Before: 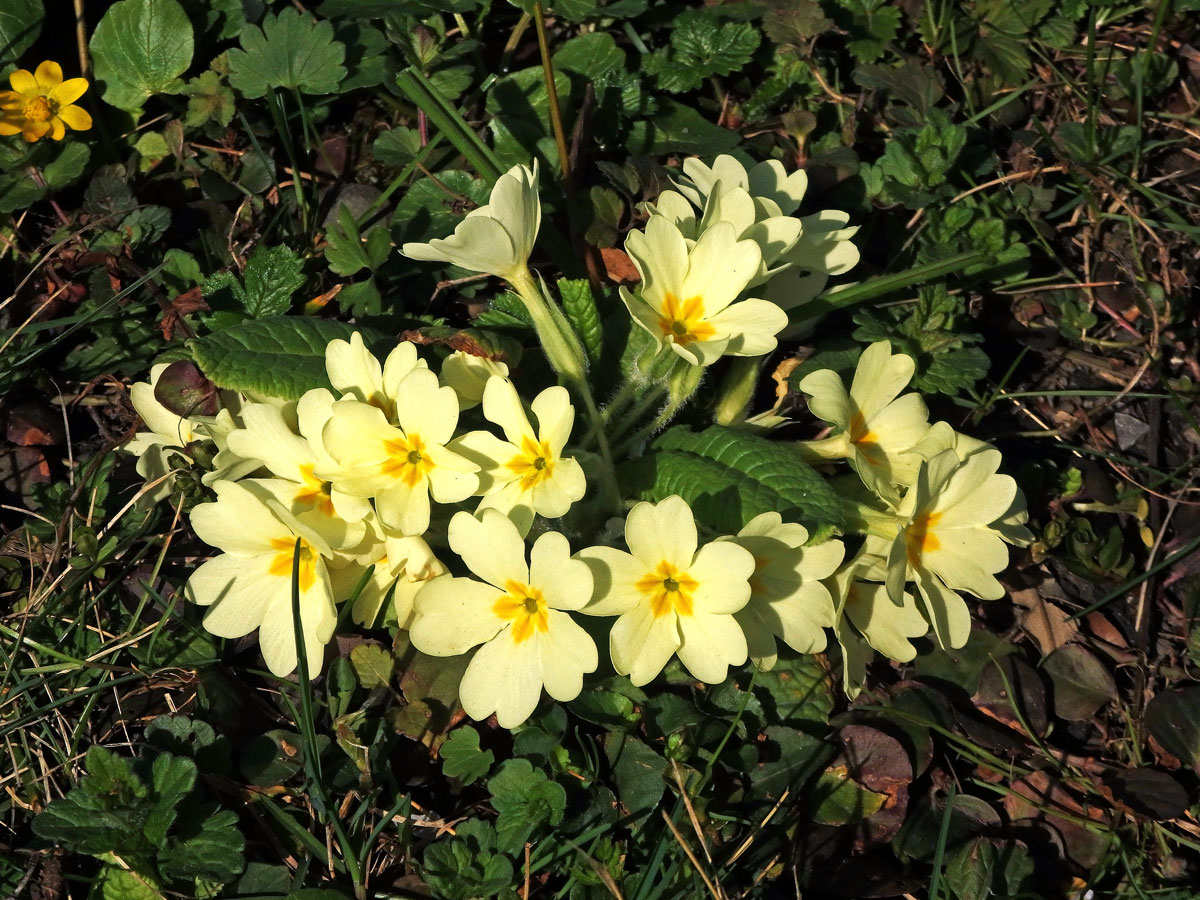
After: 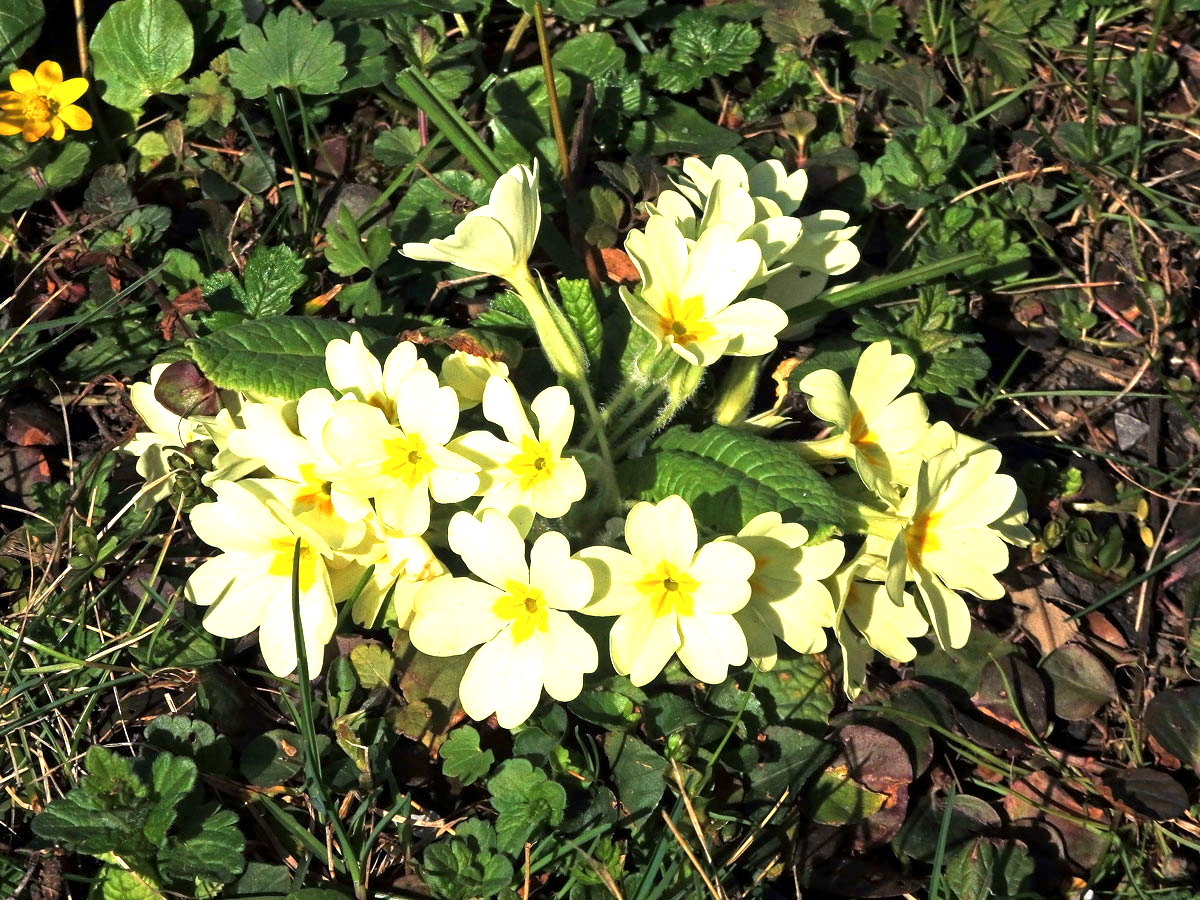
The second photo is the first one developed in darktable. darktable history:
local contrast: highlights 100%, shadows 100%, detail 120%, midtone range 0.2
exposure: black level correction 0, exposure 1.173 EV, compensate exposure bias true, compensate highlight preservation false
